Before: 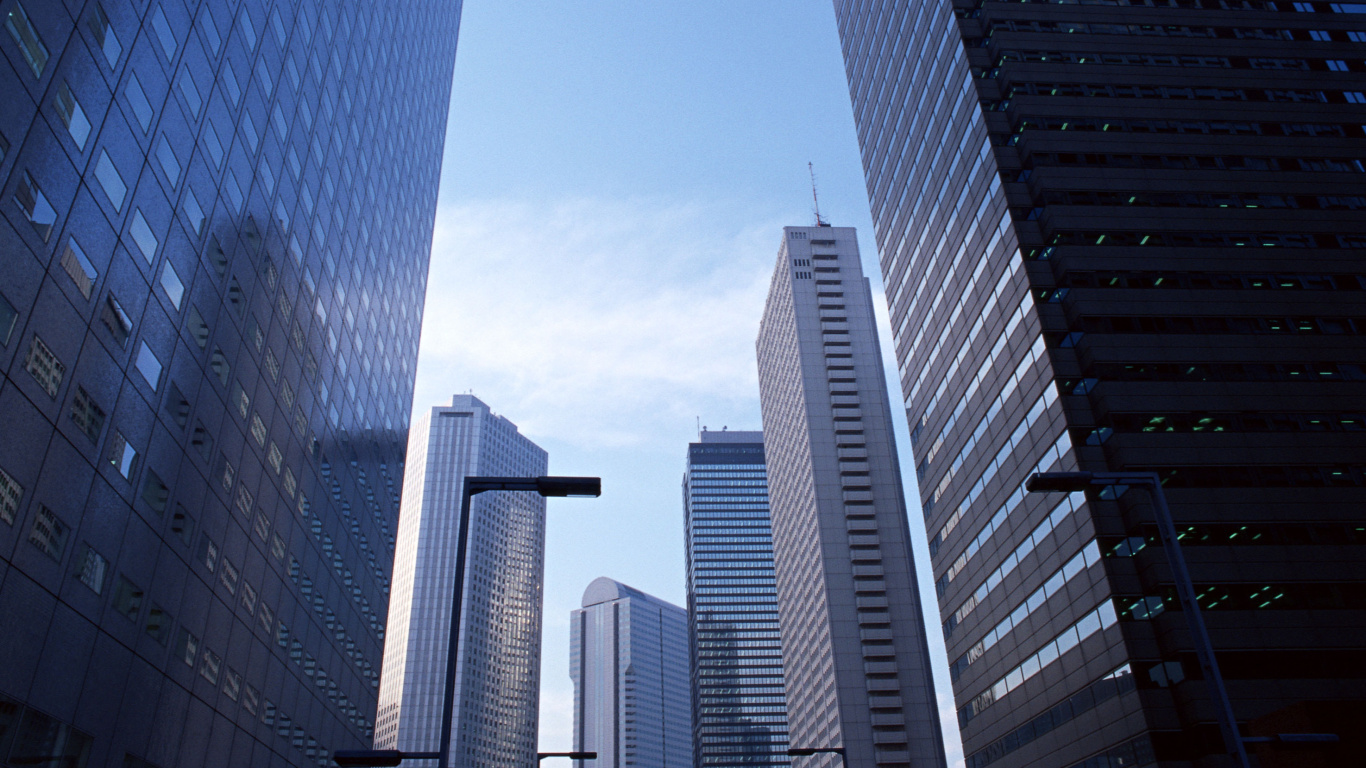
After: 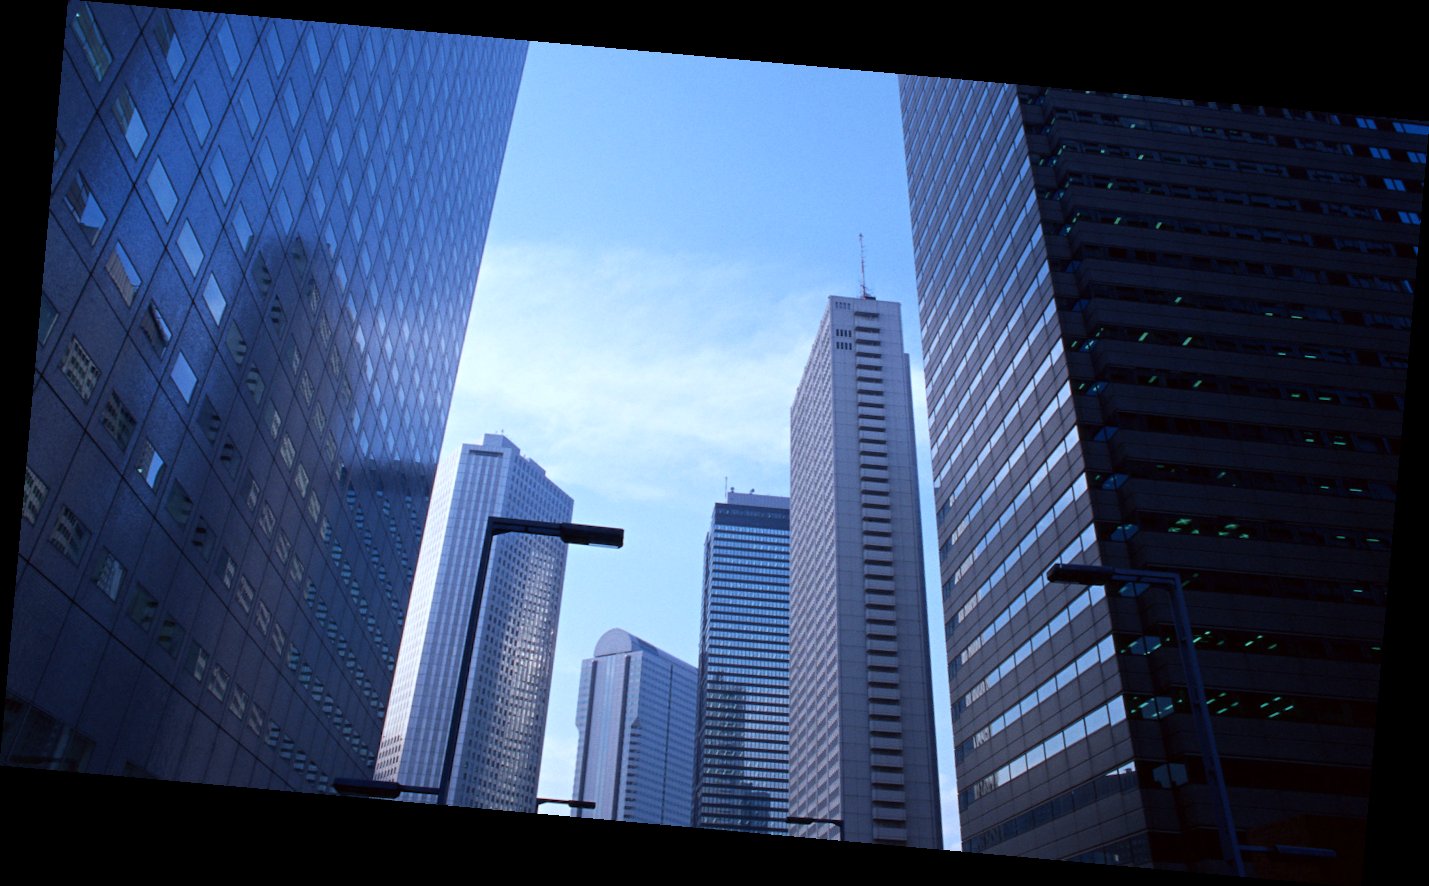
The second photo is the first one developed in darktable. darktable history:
rotate and perspective: rotation 5.12°, automatic cropping off
color calibration: x 0.37, y 0.377, temperature 4289.93 K
